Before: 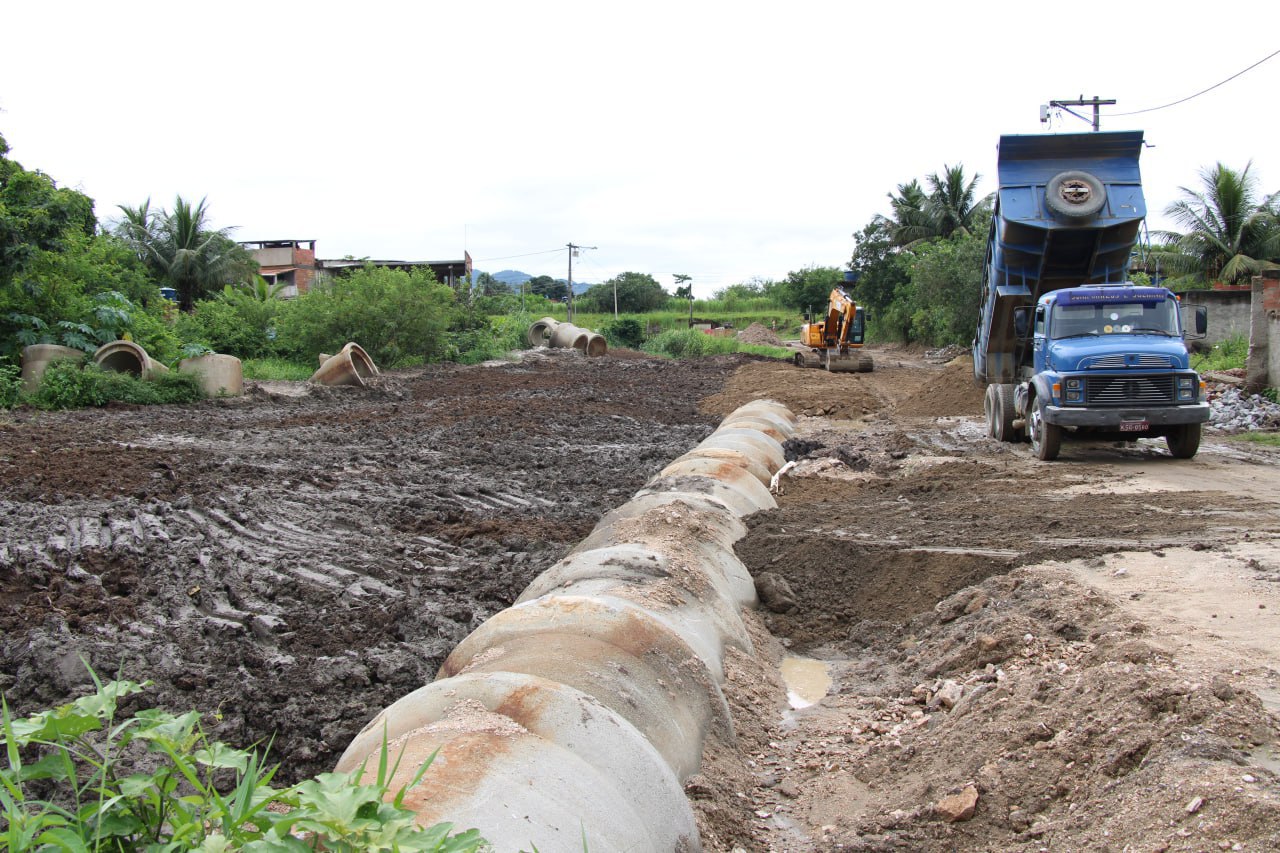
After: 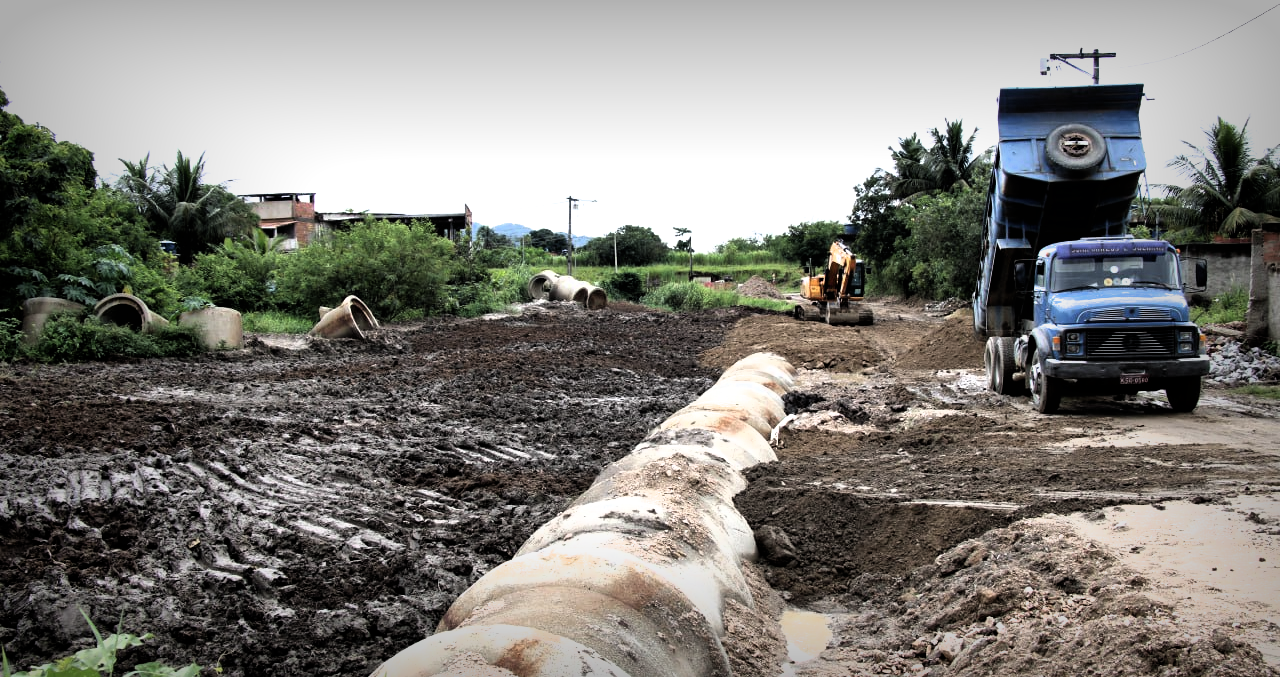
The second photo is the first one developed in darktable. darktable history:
vignetting: fall-off start 53.2%, brightness -0.594, saturation 0, automatic ratio true, width/height ratio 1.313, shape 0.22, unbound false
filmic rgb: black relative exposure -8.2 EV, white relative exposure 2.2 EV, threshold 3 EV, hardness 7.11, latitude 85.74%, contrast 1.696, highlights saturation mix -4%, shadows ↔ highlights balance -2.69%, color science v5 (2021), contrast in shadows safe, contrast in highlights safe, enable highlight reconstruction true
crop and rotate: top 5.667%, bottom 14.937%
shadows and highlights: low approximation 0.01, soften with gaussian
